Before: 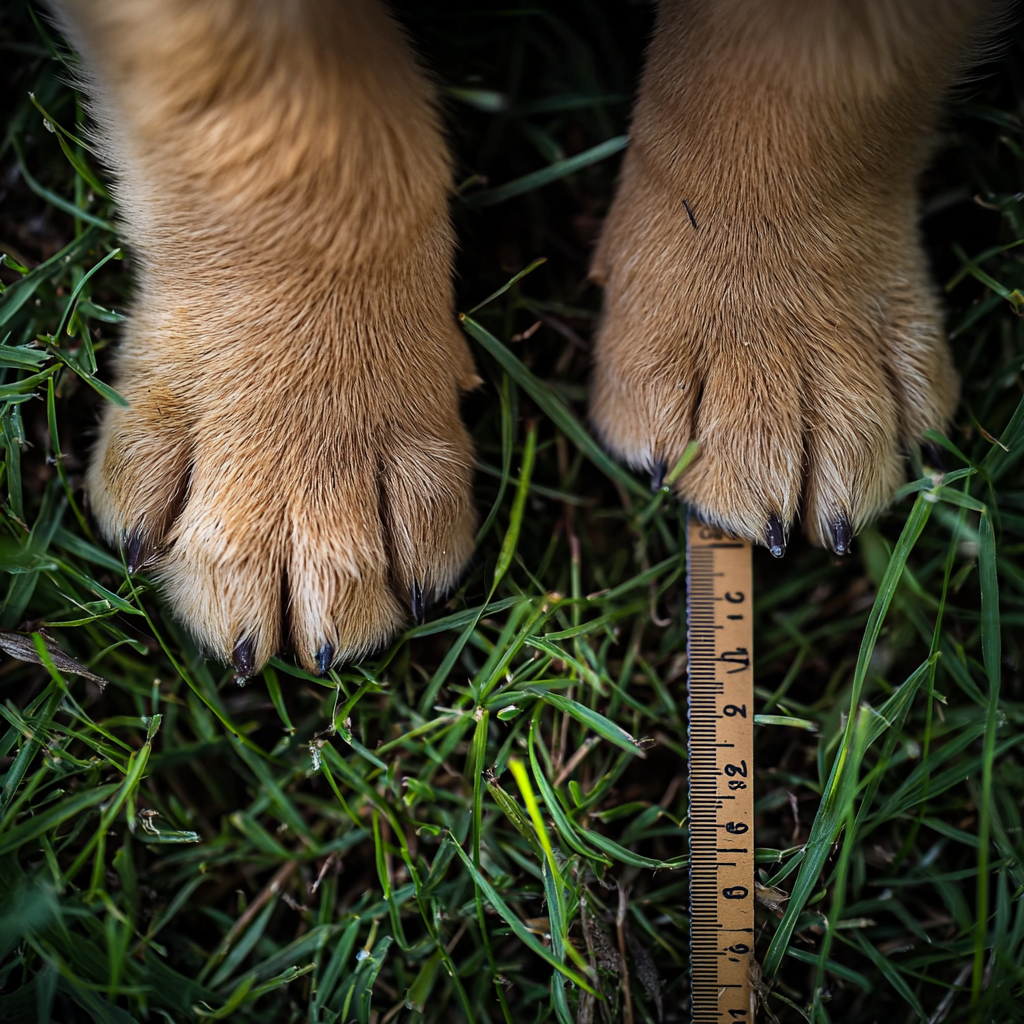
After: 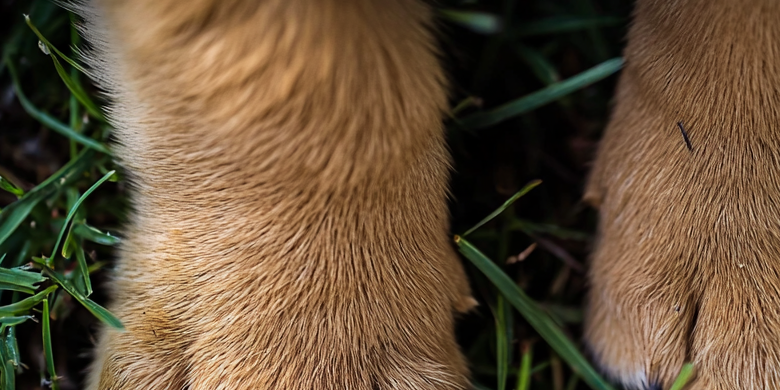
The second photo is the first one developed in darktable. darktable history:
tone equalizer: on, module defaults
crop: left 0.579%, top 7.627%, right 23.167%, bottom 54.275%
velvia: on, module defaults
